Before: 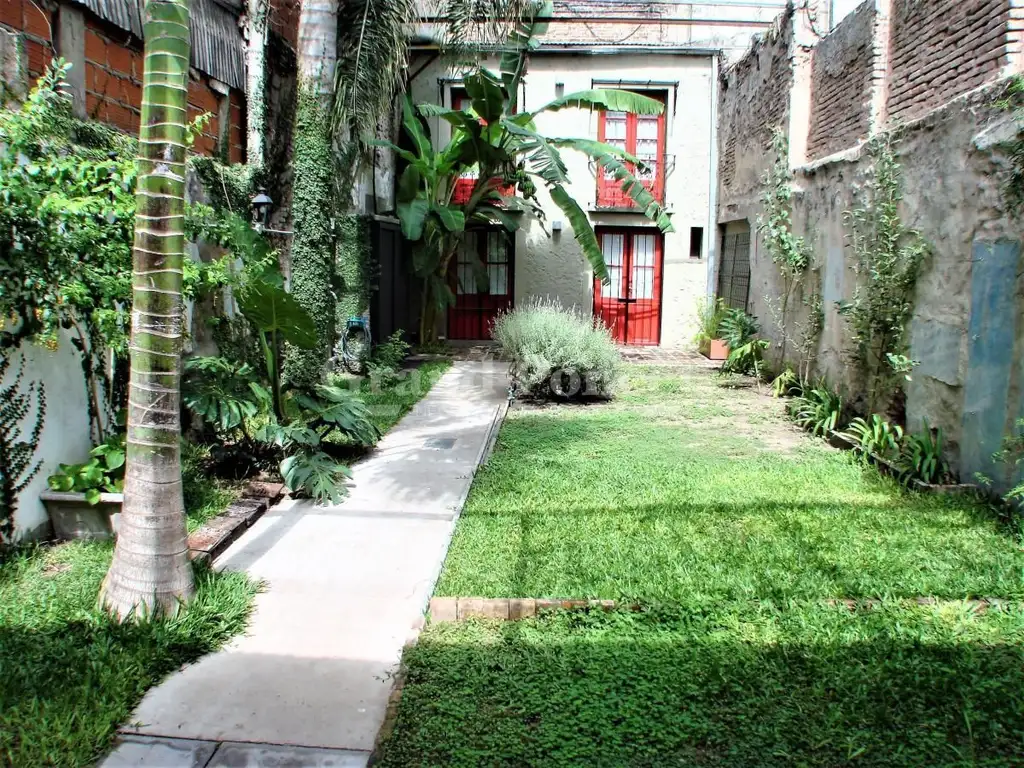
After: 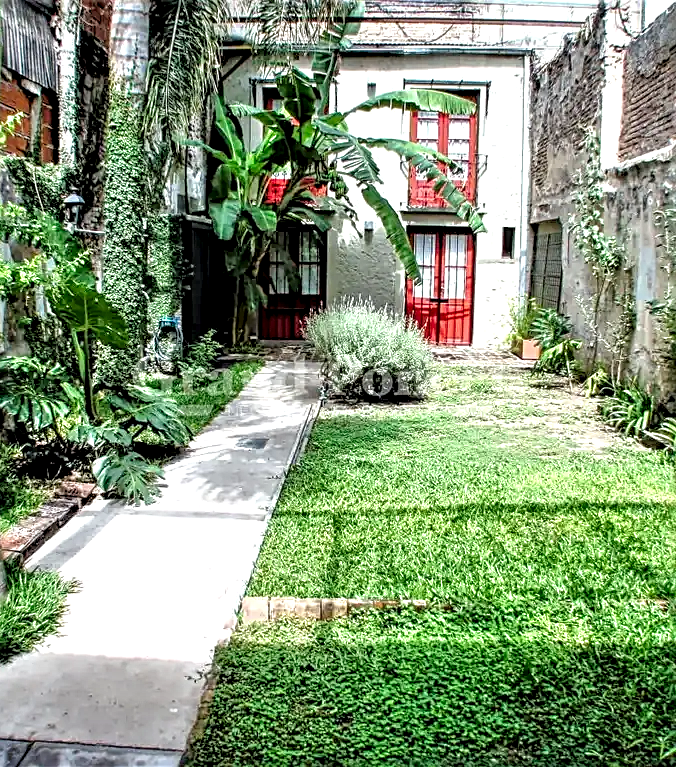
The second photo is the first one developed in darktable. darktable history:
sharpen: radius 2.531, amount 0.628
color contrast: green-magenta contrast 1.1, blue-yellow contrast 1.1, unbound 0
crop and rotate: left 18.442%, right 15.508%
local contrast: highlights 19%, detail 186%
tone equalizer: -7 EV 0.15 EV, -6 EV 0.6 EV, -5 EV 1.15 EV, -4 EV 1.33 EV, -3 EV 1.15 EV, -2 EV 0.6 EV, -1 EV 0.15 EV, mask exposure compensation -0.5 EV
